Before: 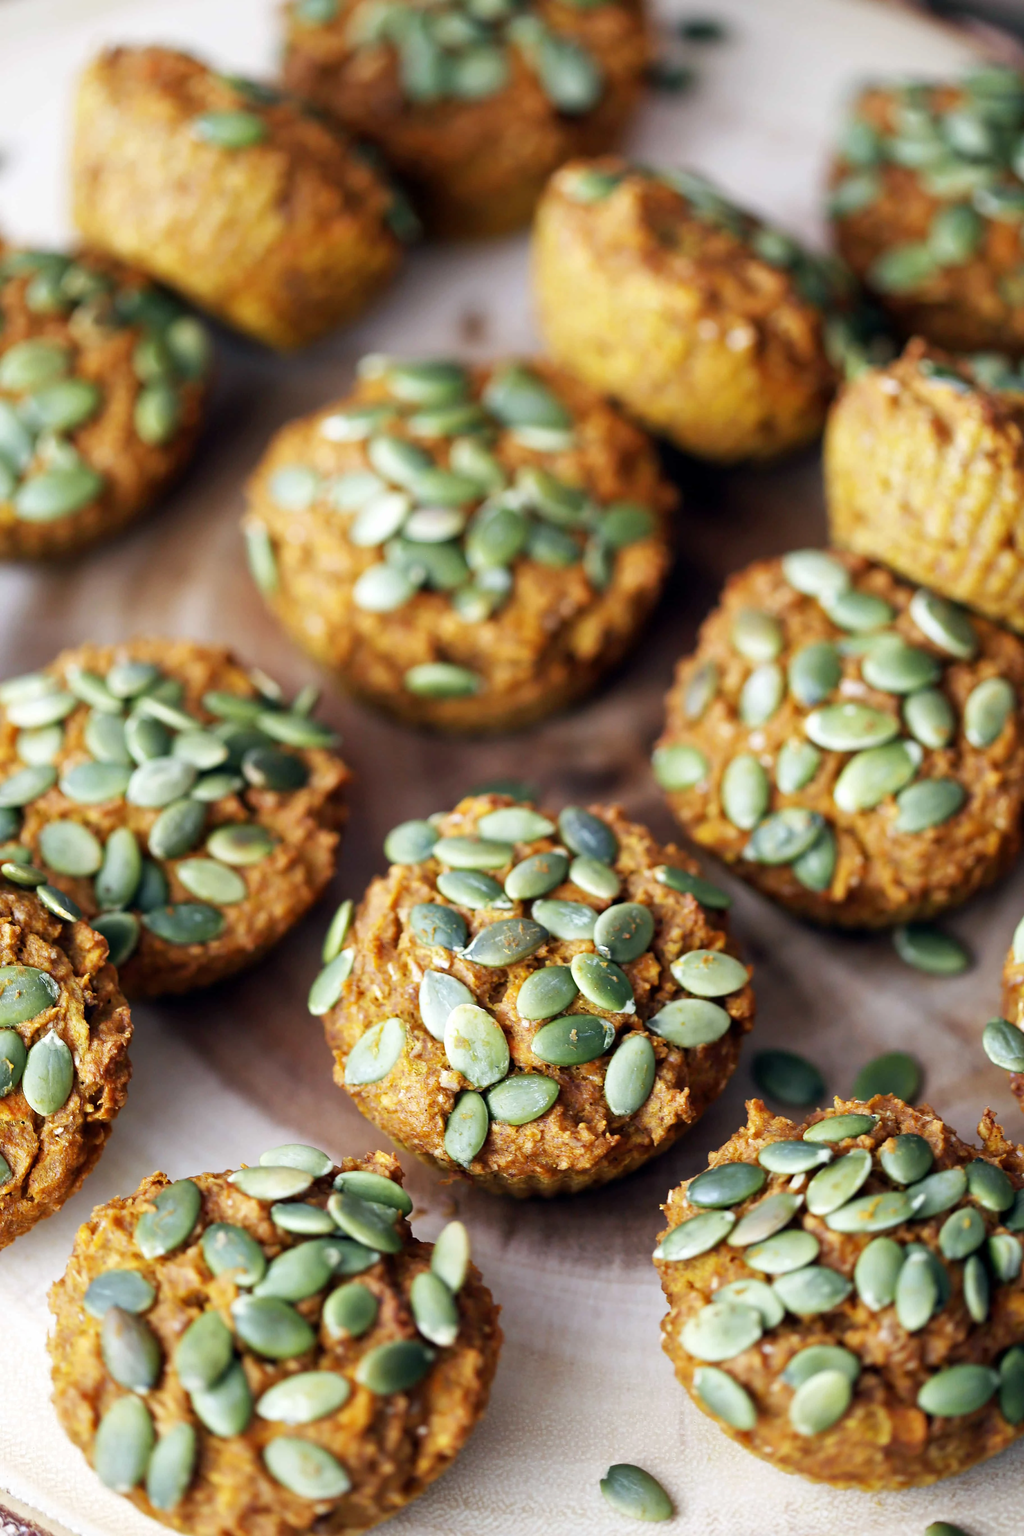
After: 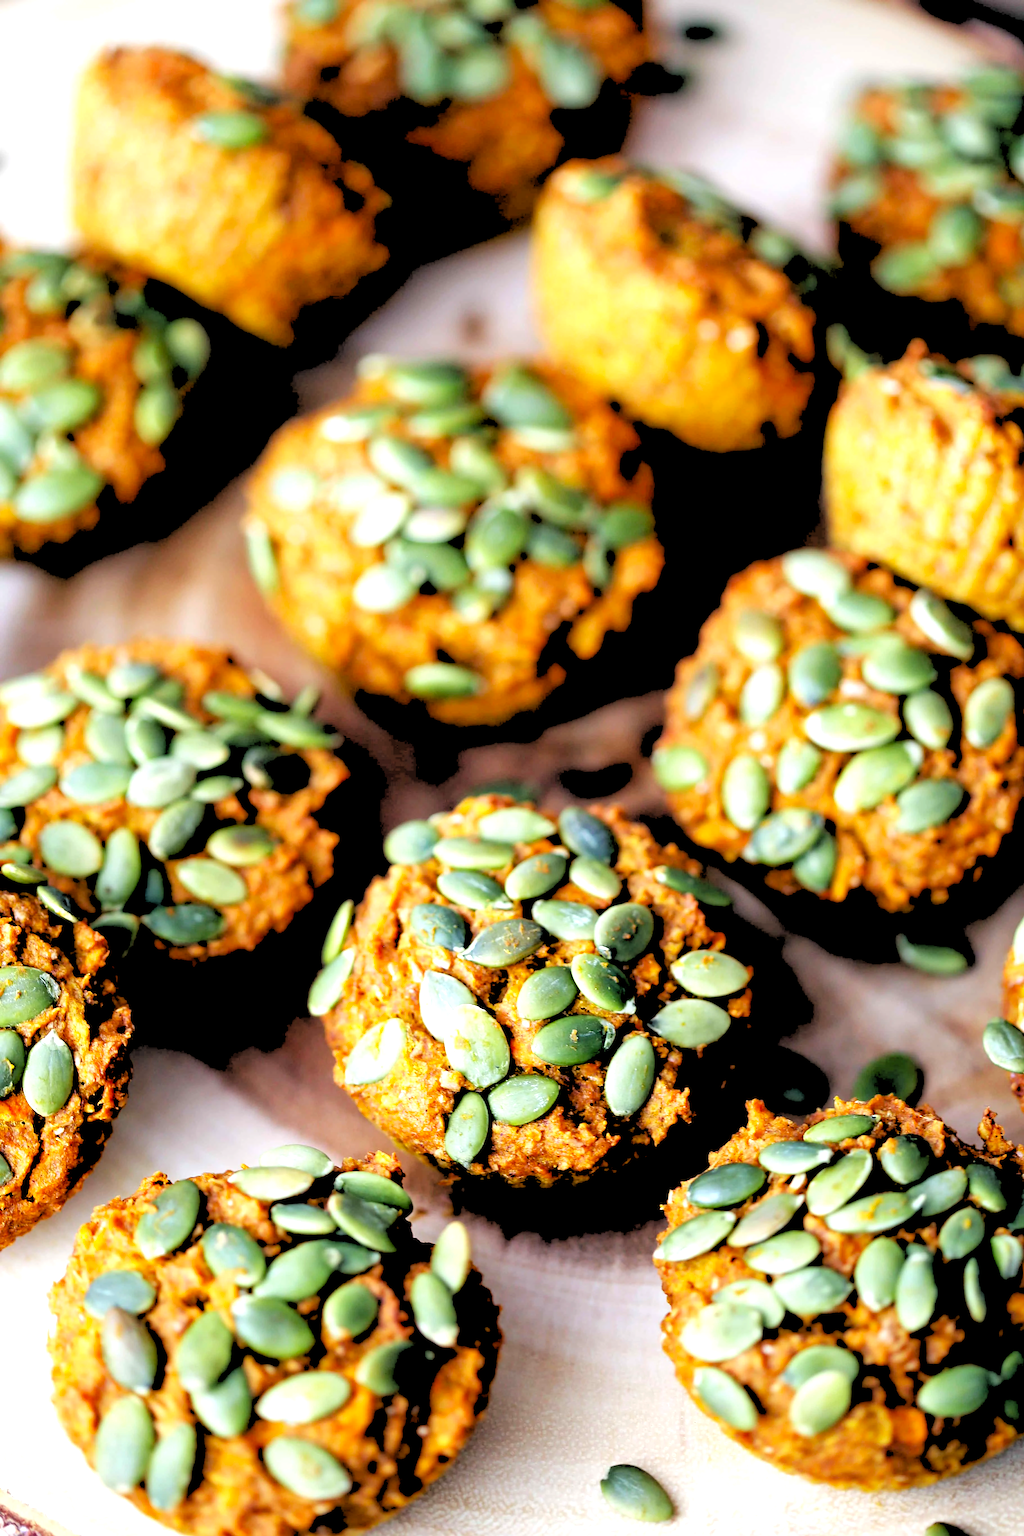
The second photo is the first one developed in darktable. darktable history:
color balance: lift [0.991, 1, 1, 1], gamma [0.996, 1, 1, 1], input saturation 98.52%, contrast 20.34%, output saturation 103.72%
rgb levels: levels [[0.027, 0.429, 0.996], [0, 0.5, 1], [0, 0.5, 1]]
